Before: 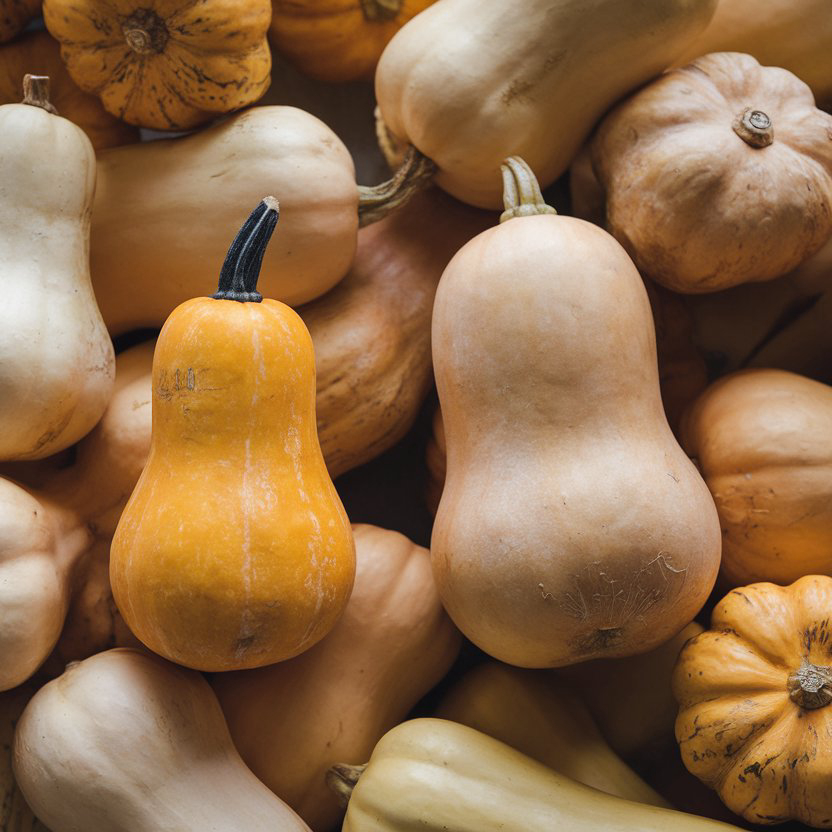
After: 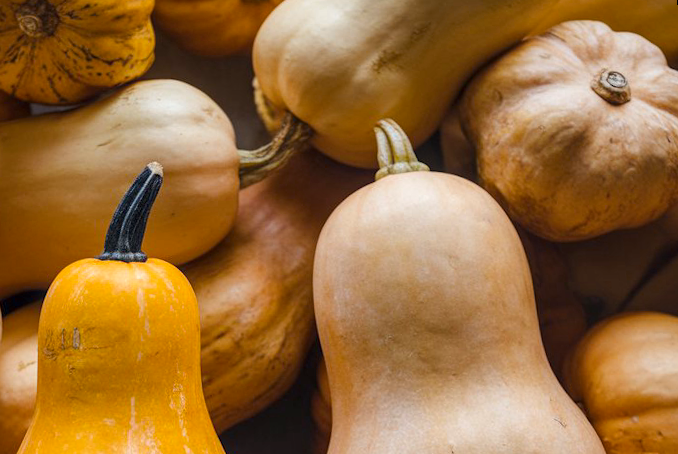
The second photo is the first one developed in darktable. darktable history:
crop and rotate: left 11.812%, bottom 42.776%
local contrast: on, module defaults
rotate and perspective: rotation -1.68°, lens shift (vertical) -0.146, crop left 0.049, crop right 0.912, crop top 0.032, crop bottom 0.96
color balance rgb: perceptual saturation grading › global saturation 20%, global vibrance 20%
